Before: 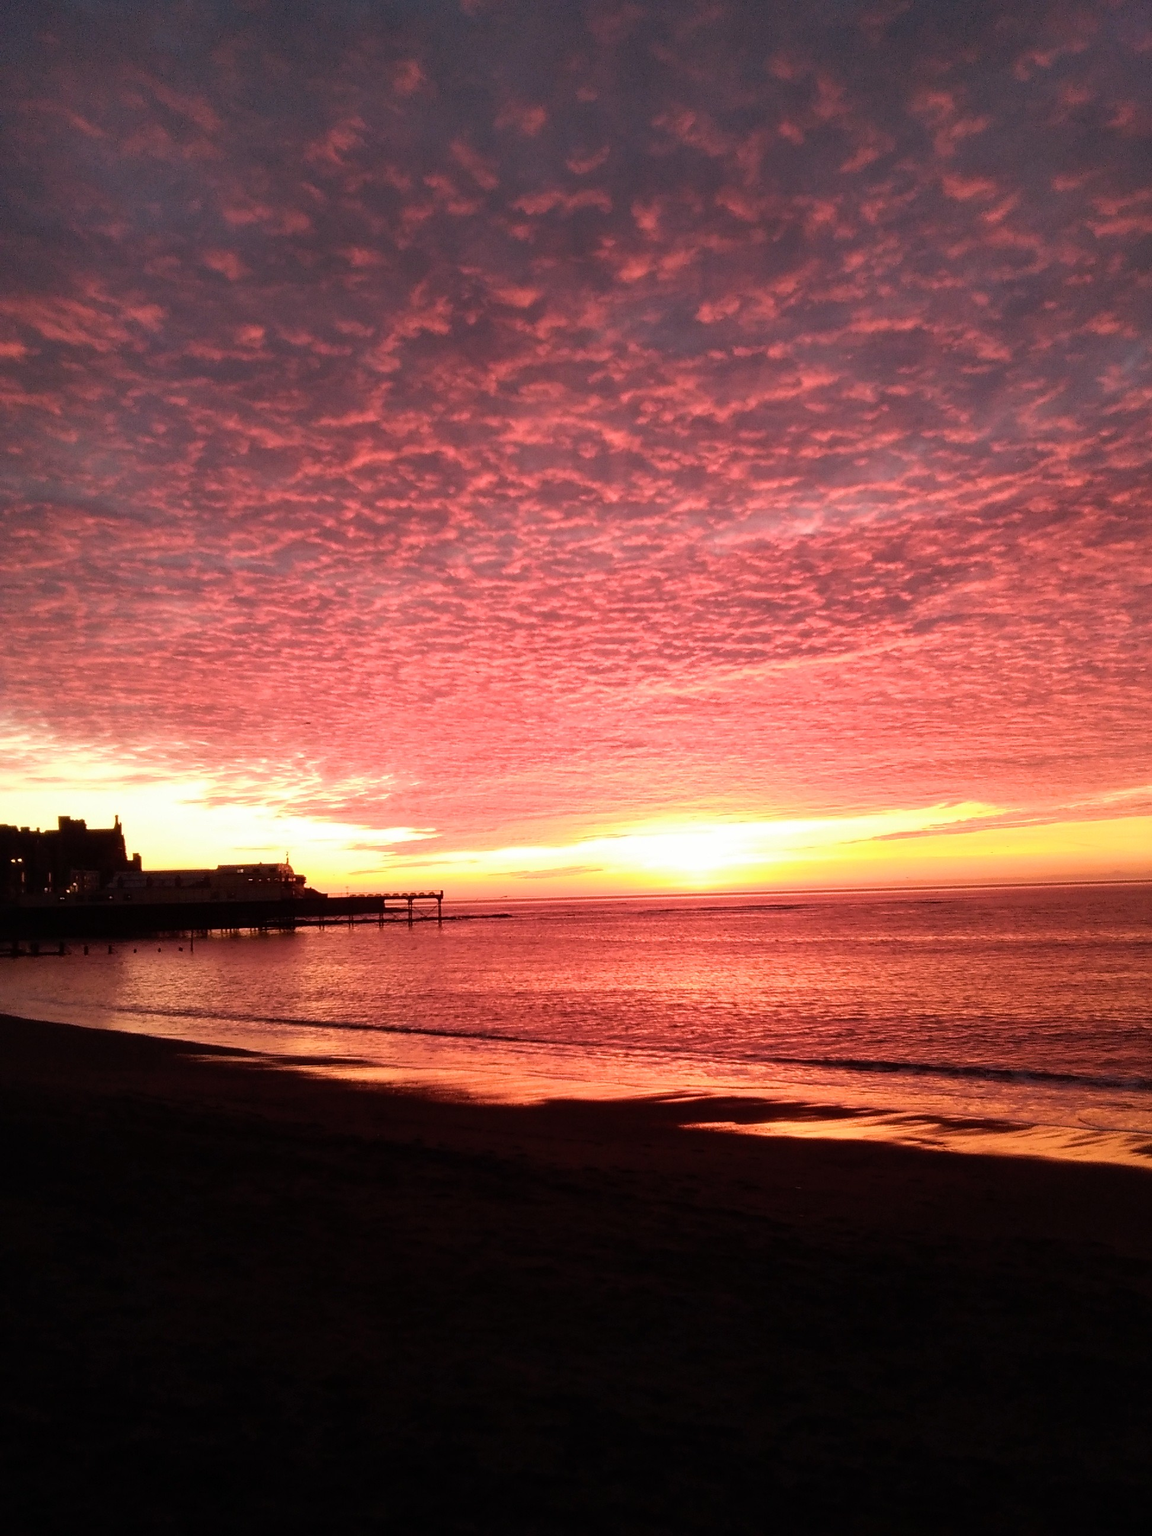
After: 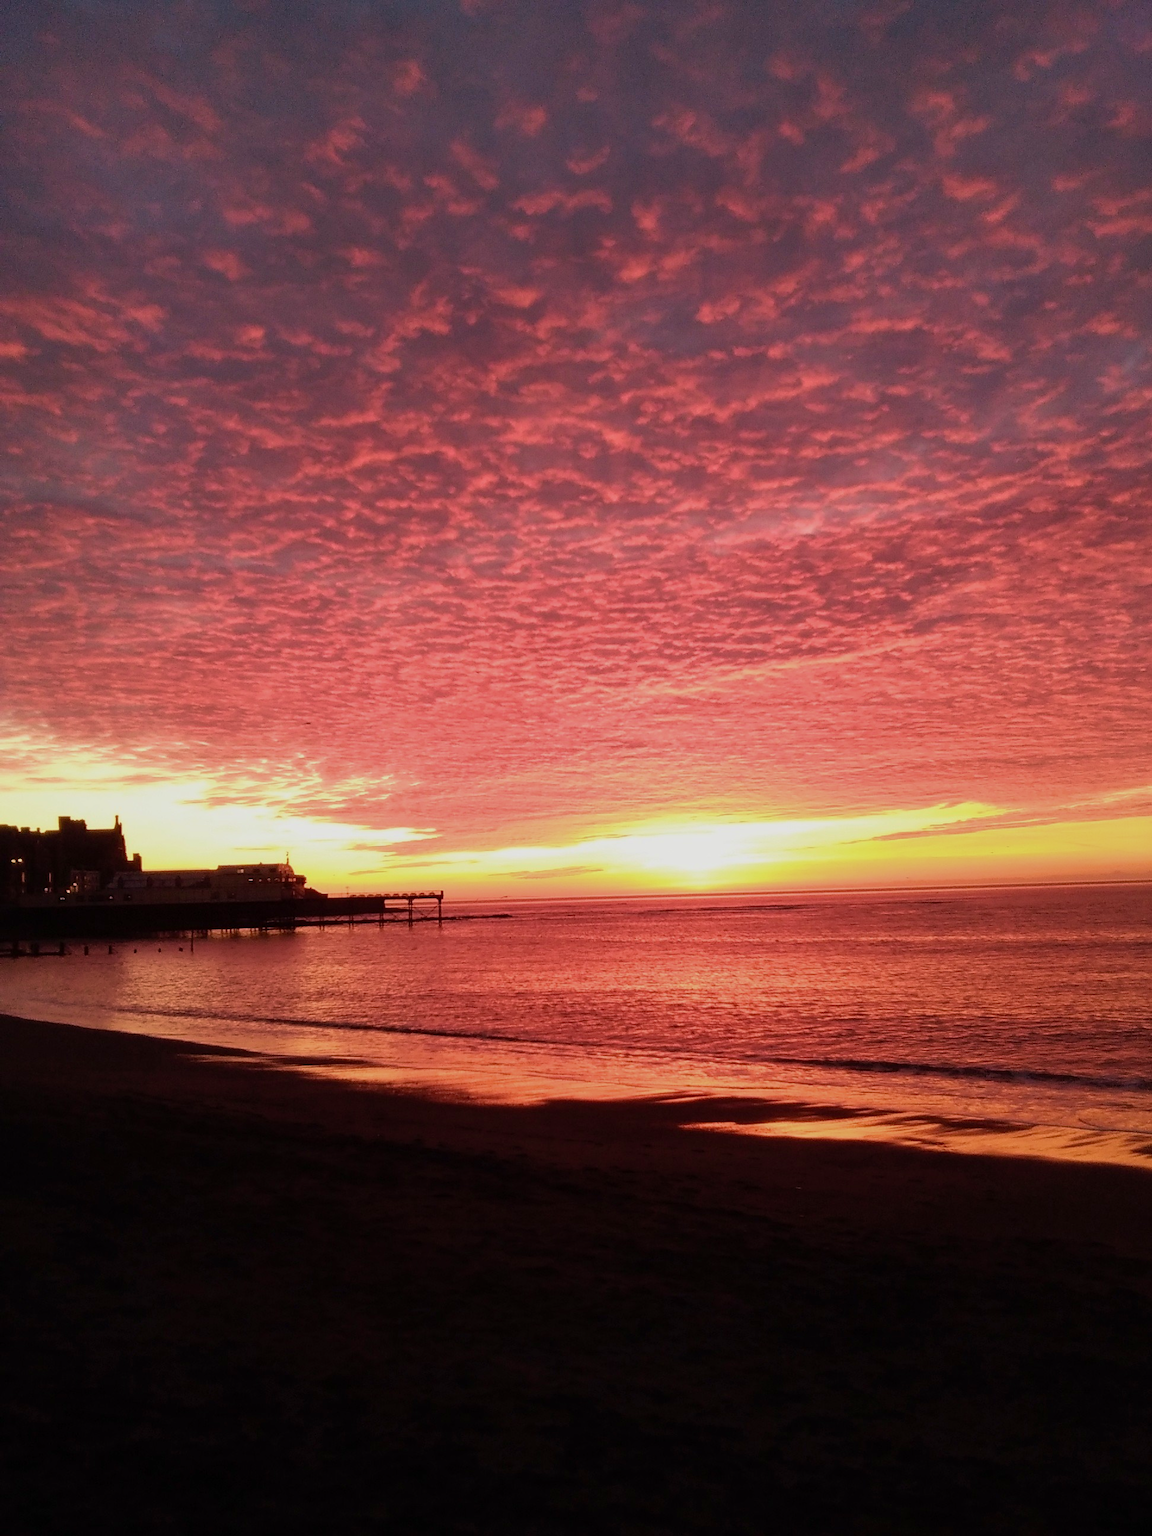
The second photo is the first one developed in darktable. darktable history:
velvia: on, module defaults
tone equalizer: -8 EV 0.25 EV, -7 EV 0.417 EV, -6 EV 0.417 EV, -5 EV 0.25 EV, -3 EV -0.25 EV, -2 EV -0.417 EV, -1 EV -0.417 EV, +0 EV -0.25 EV, edges refinement/feathering 500, mask exposure compensation -1.57 EV, preserve details guided filter
